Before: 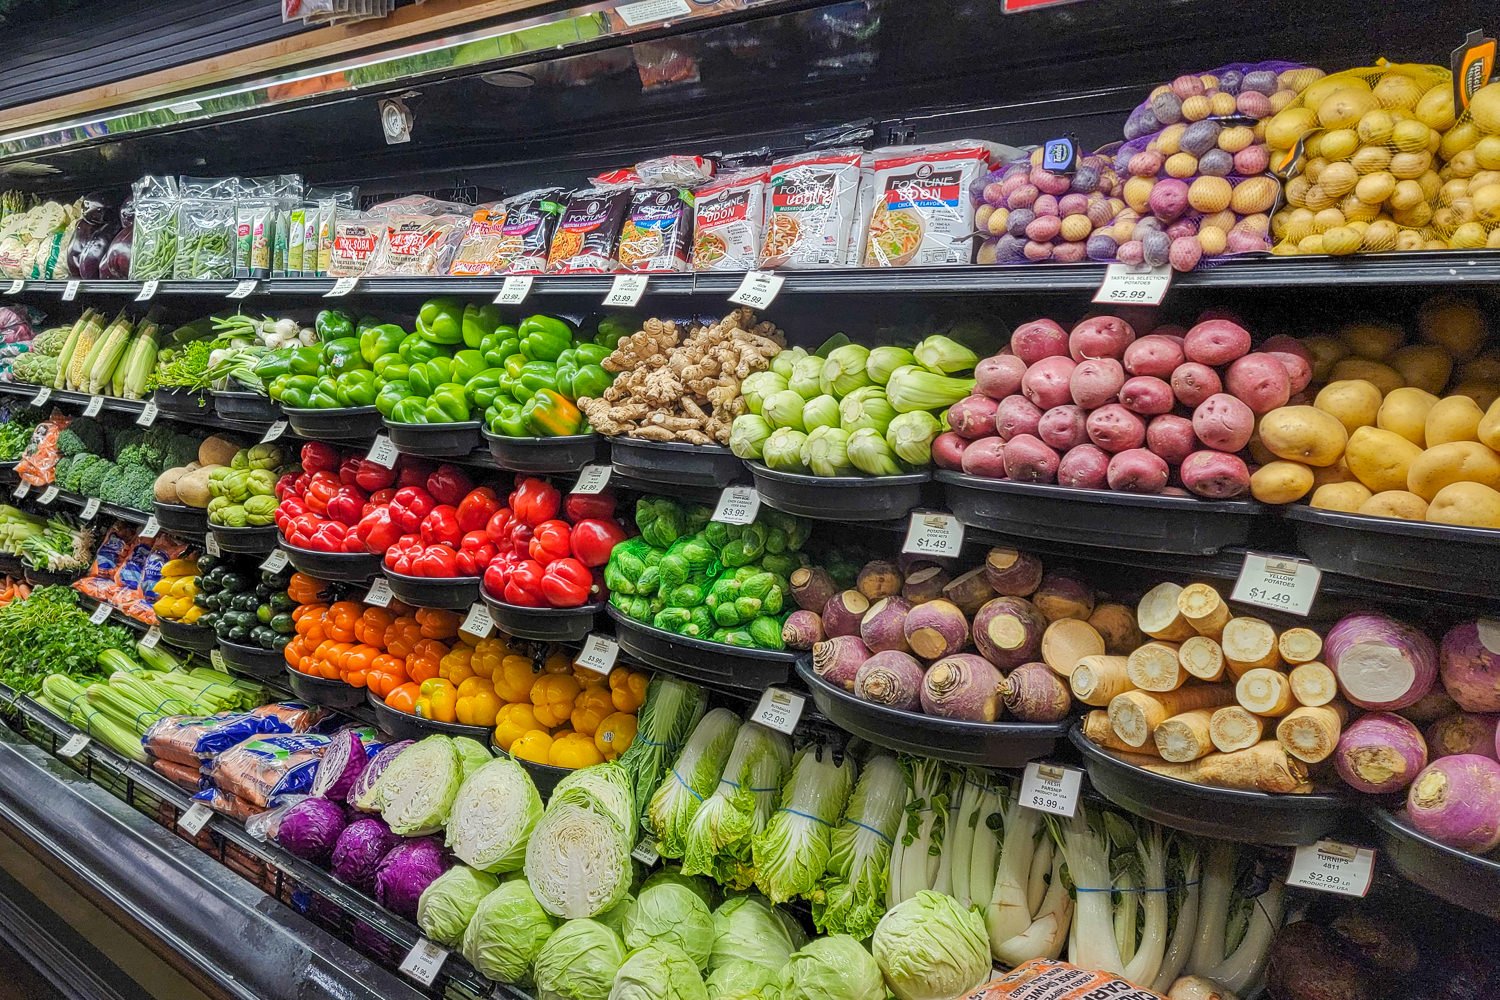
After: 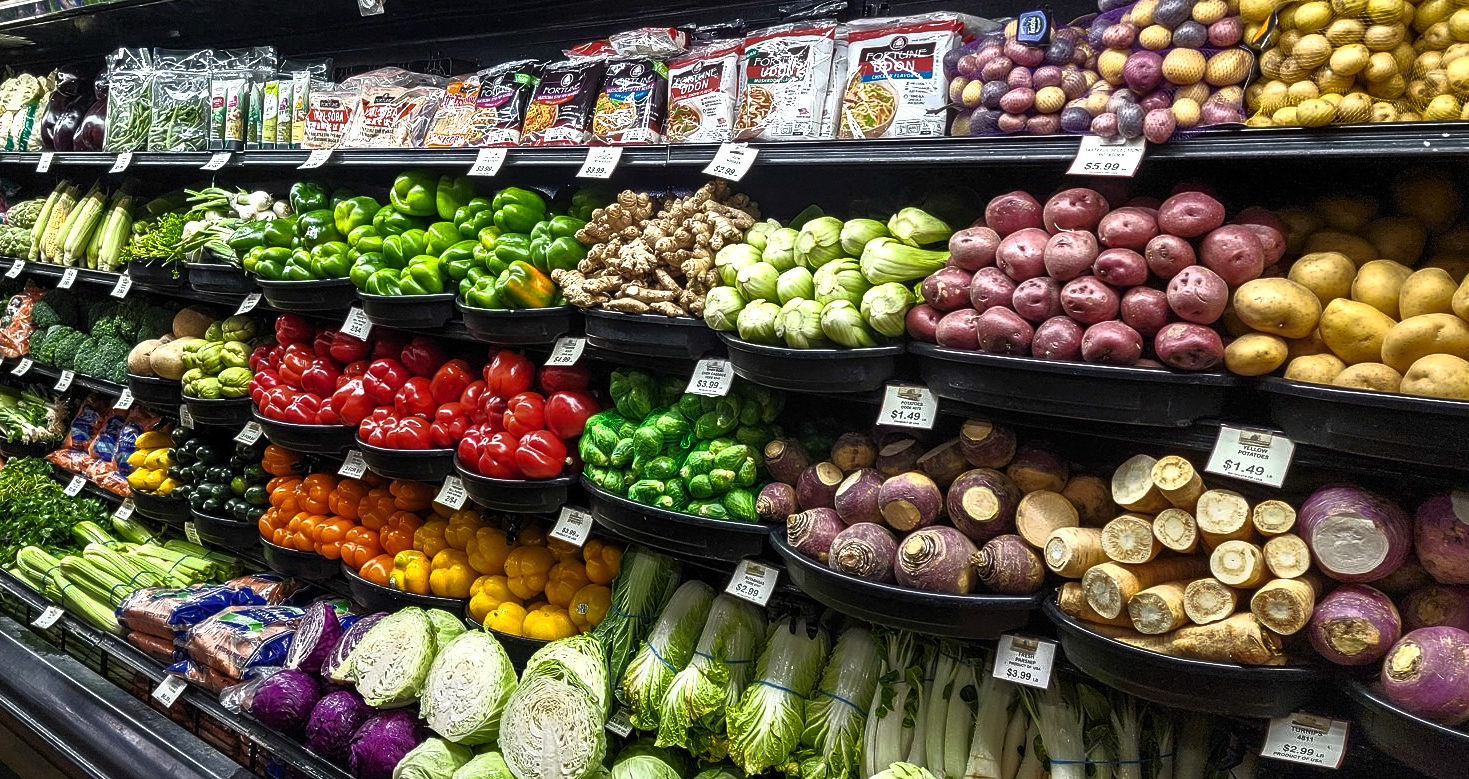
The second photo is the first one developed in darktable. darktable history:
base curve: curves: ch0 [(0, 0) (0.564, 0.291) (0.802, 0.731) (1, 1)]
crop and rotate: left 1.814%, top 12.818%, right 0.25%, bottom 9.225%
tone equalizer: -8 EV -0.75 EV, -7 EV -0.7 EV, -6 EV -0.6 EV, -5 EV -0.4 EV, -3 EV 0.4 EV, -2 EV 0.6 EV, -1 EV 0.7 EV, +0 EV 0.75 EV, edges refinement/feathering 500, mask exposure compensation -1.57 EV, preserve details no
